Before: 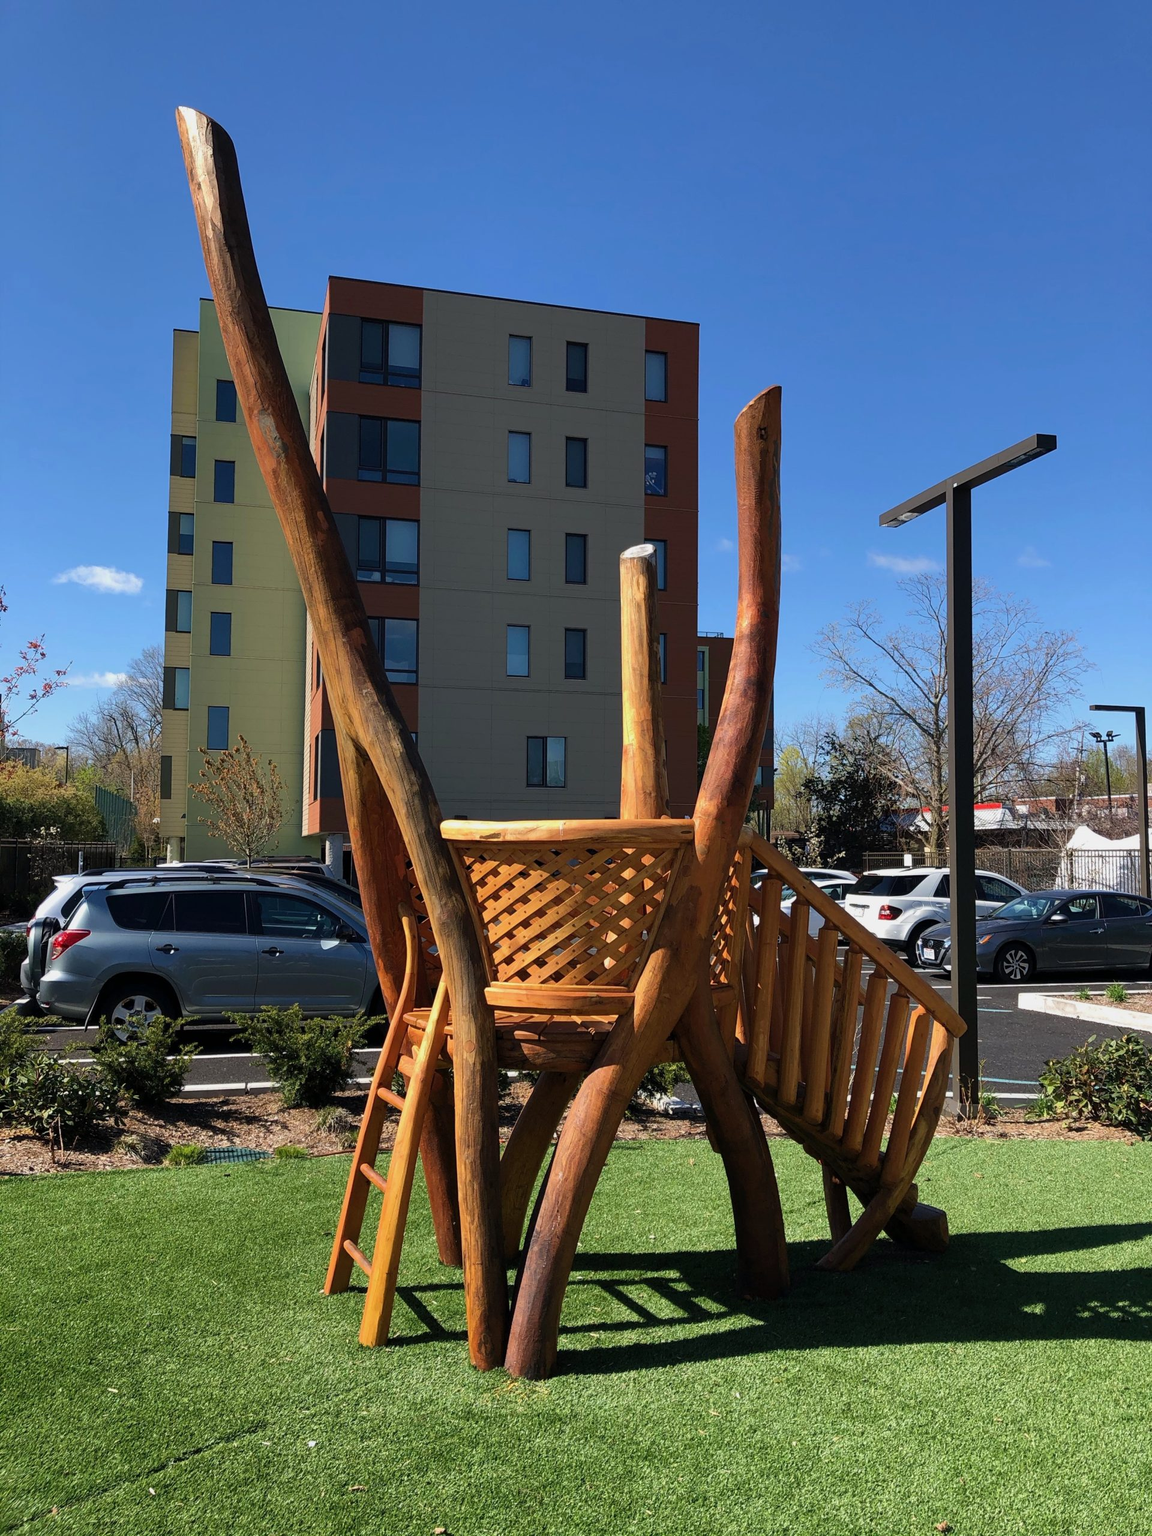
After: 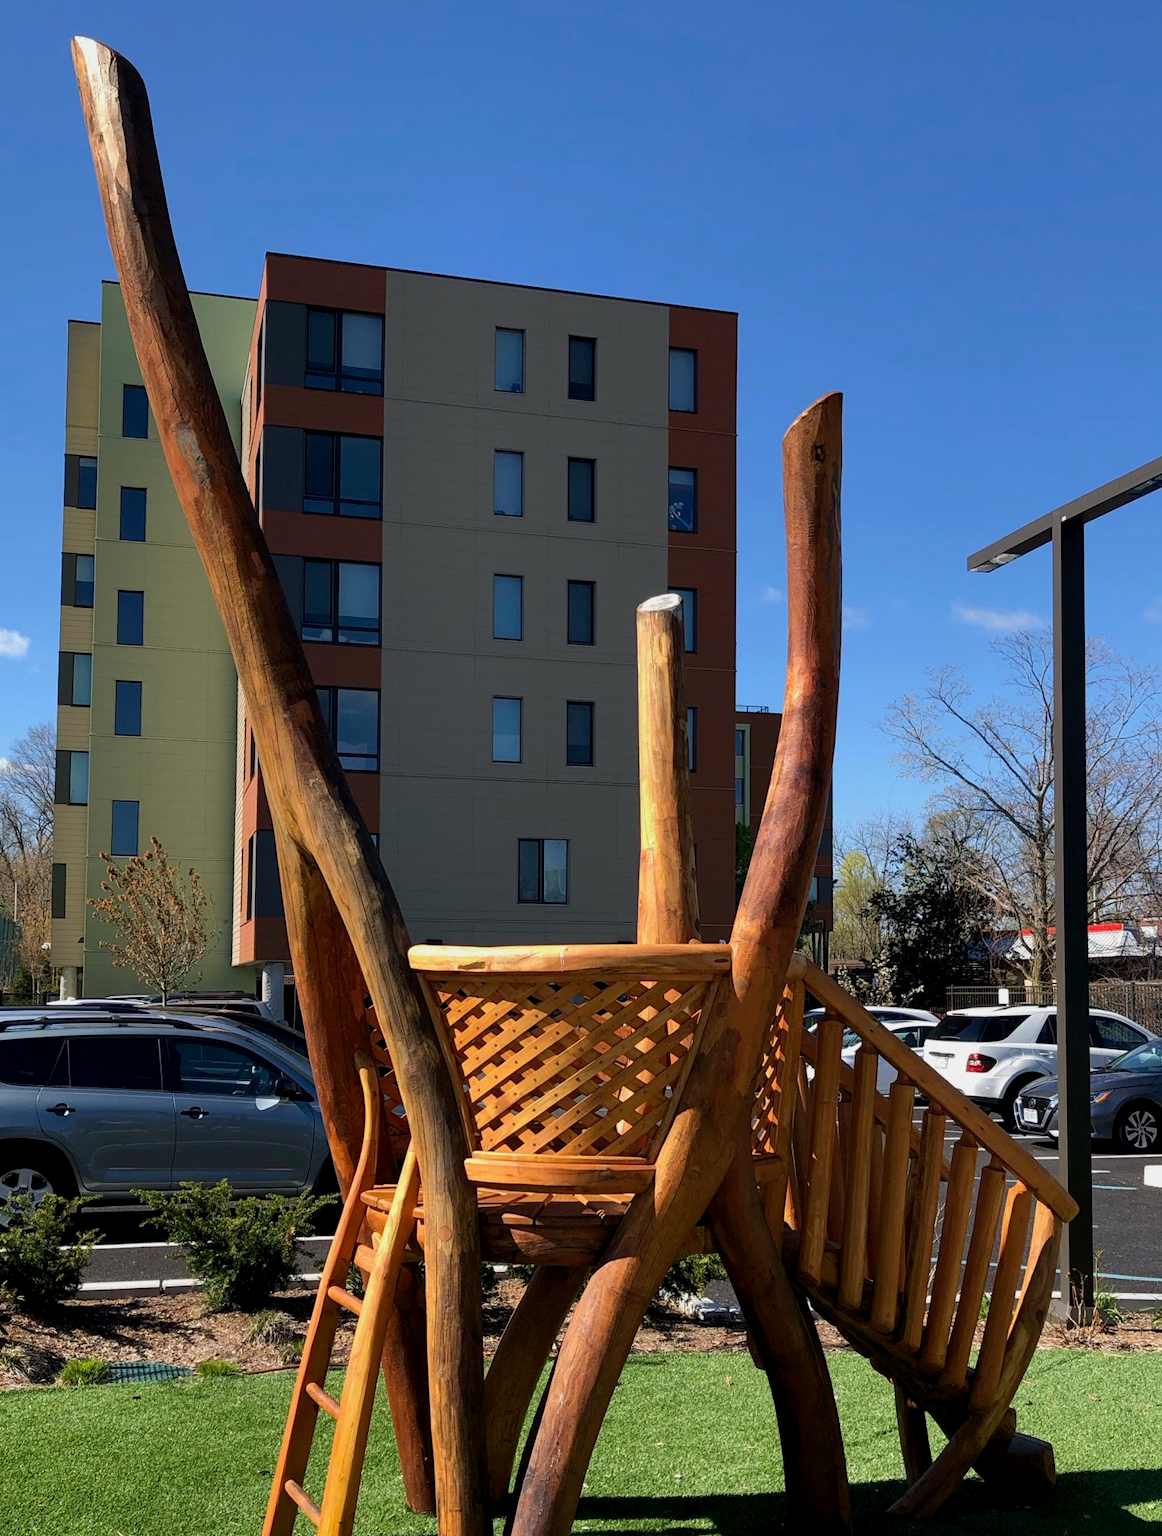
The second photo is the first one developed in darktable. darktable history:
crop and rotate: left 10.445%, top 5.097%, right 10.335%, bottom 16.368%
